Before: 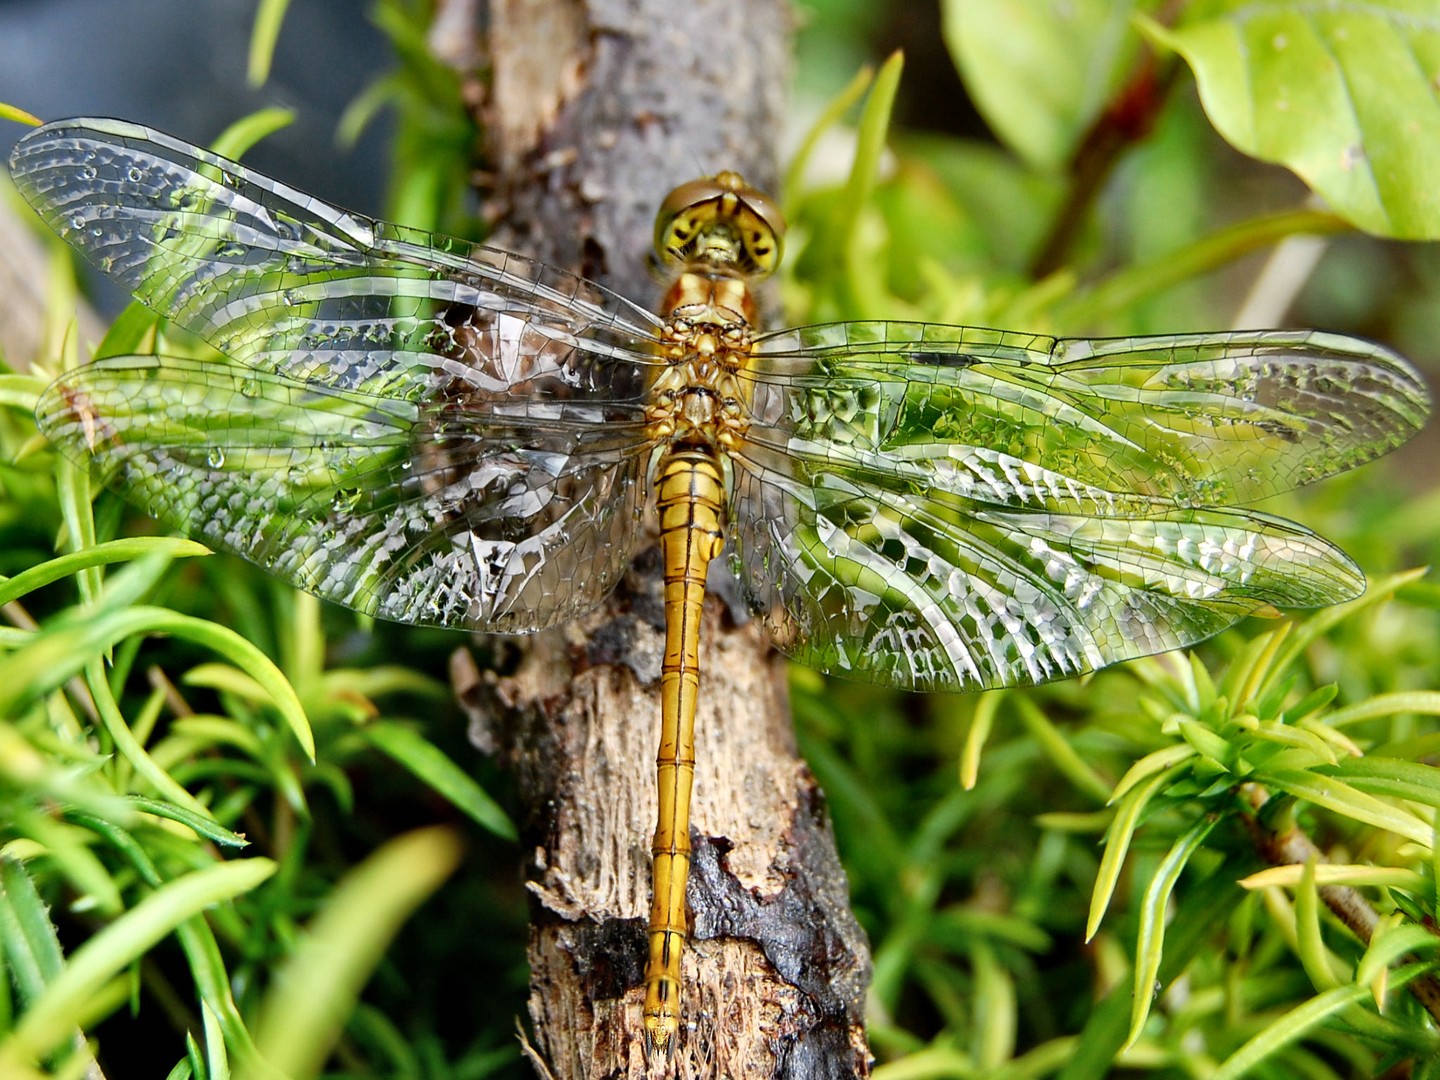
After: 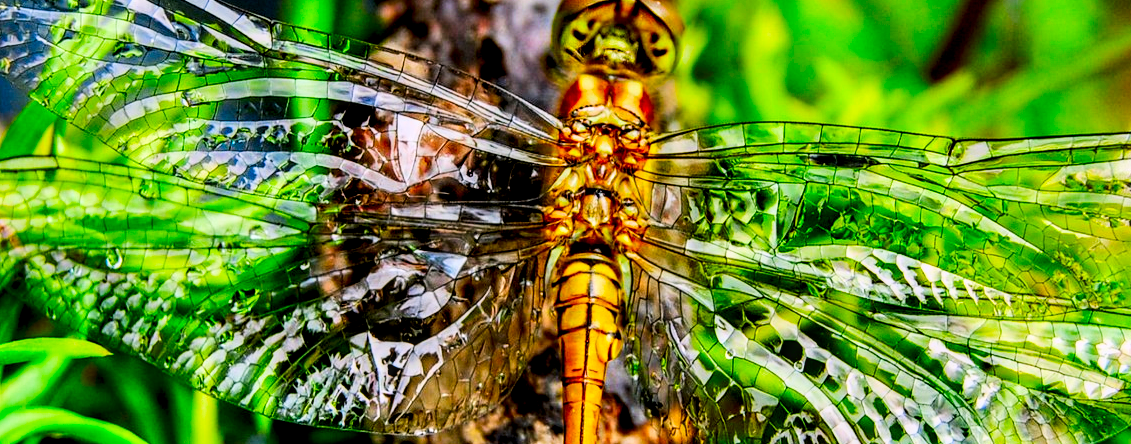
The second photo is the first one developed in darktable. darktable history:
local contrast: detail 144%
crop: left 7.114%, top 18.509%, right 14.301%, bottom 40.317%
color correction: highlights a* 1.69, highlights b* -1.83, saturation 2.43
contrast brightness saturation: contrast 0.152, brightness -0.006, saturation 0.105
filmic rgb: black relative exposure -5.04 EV, white relative exposure 3.96 EV, hardness 2.9, contrast 1.298, highlights saturation mix -30.56%
